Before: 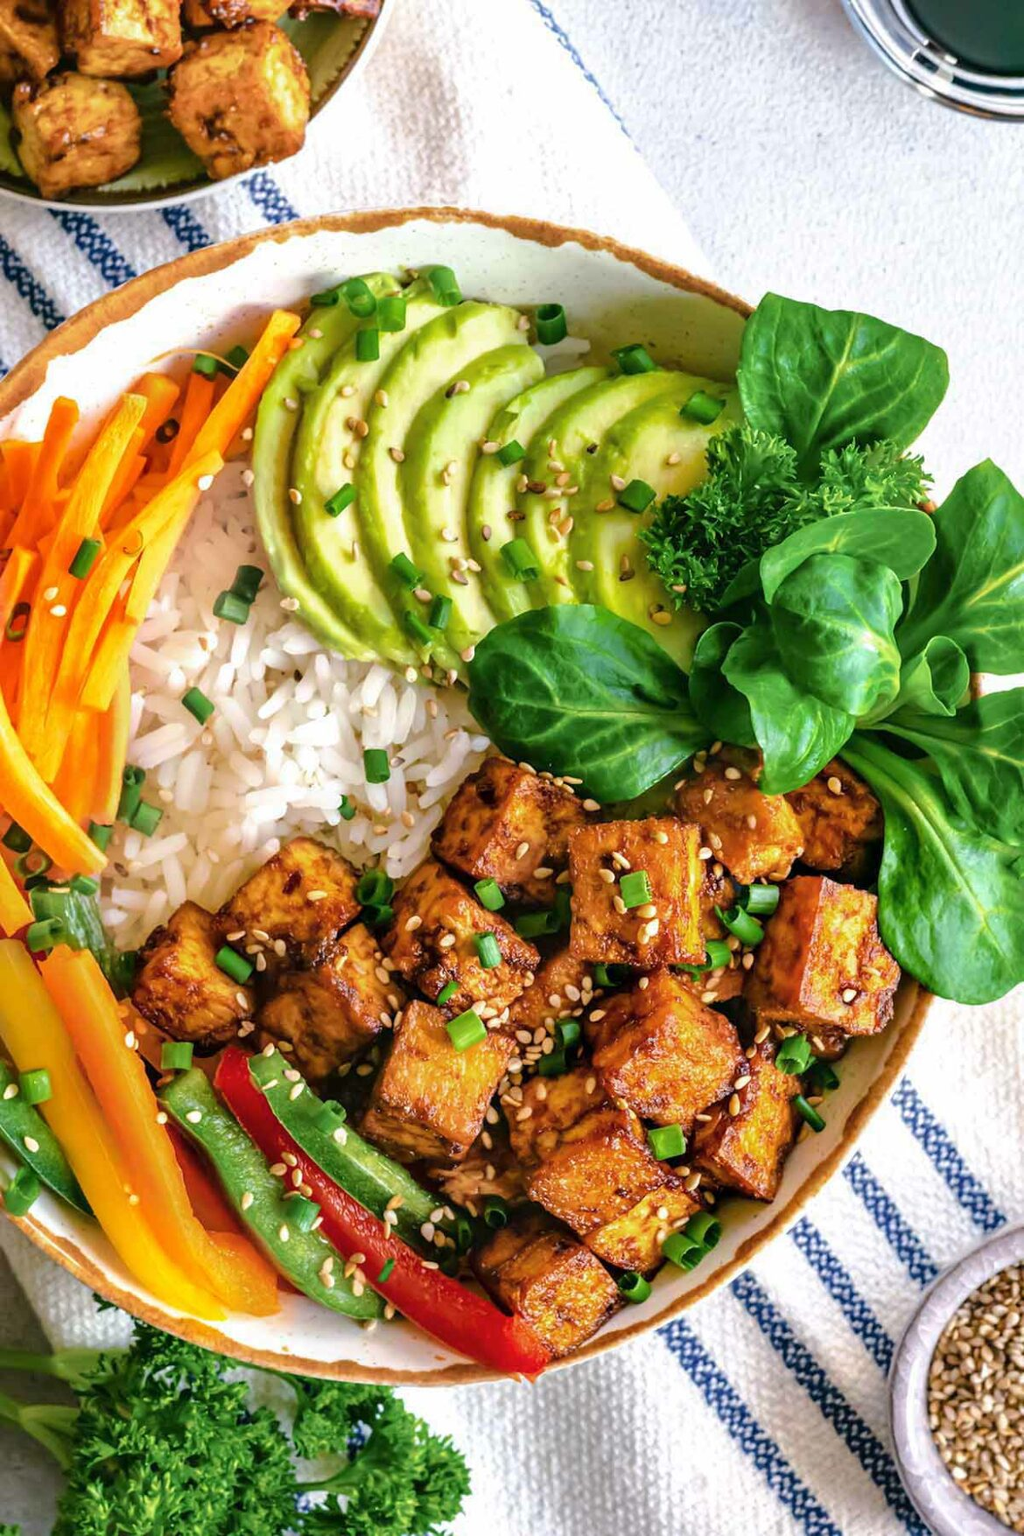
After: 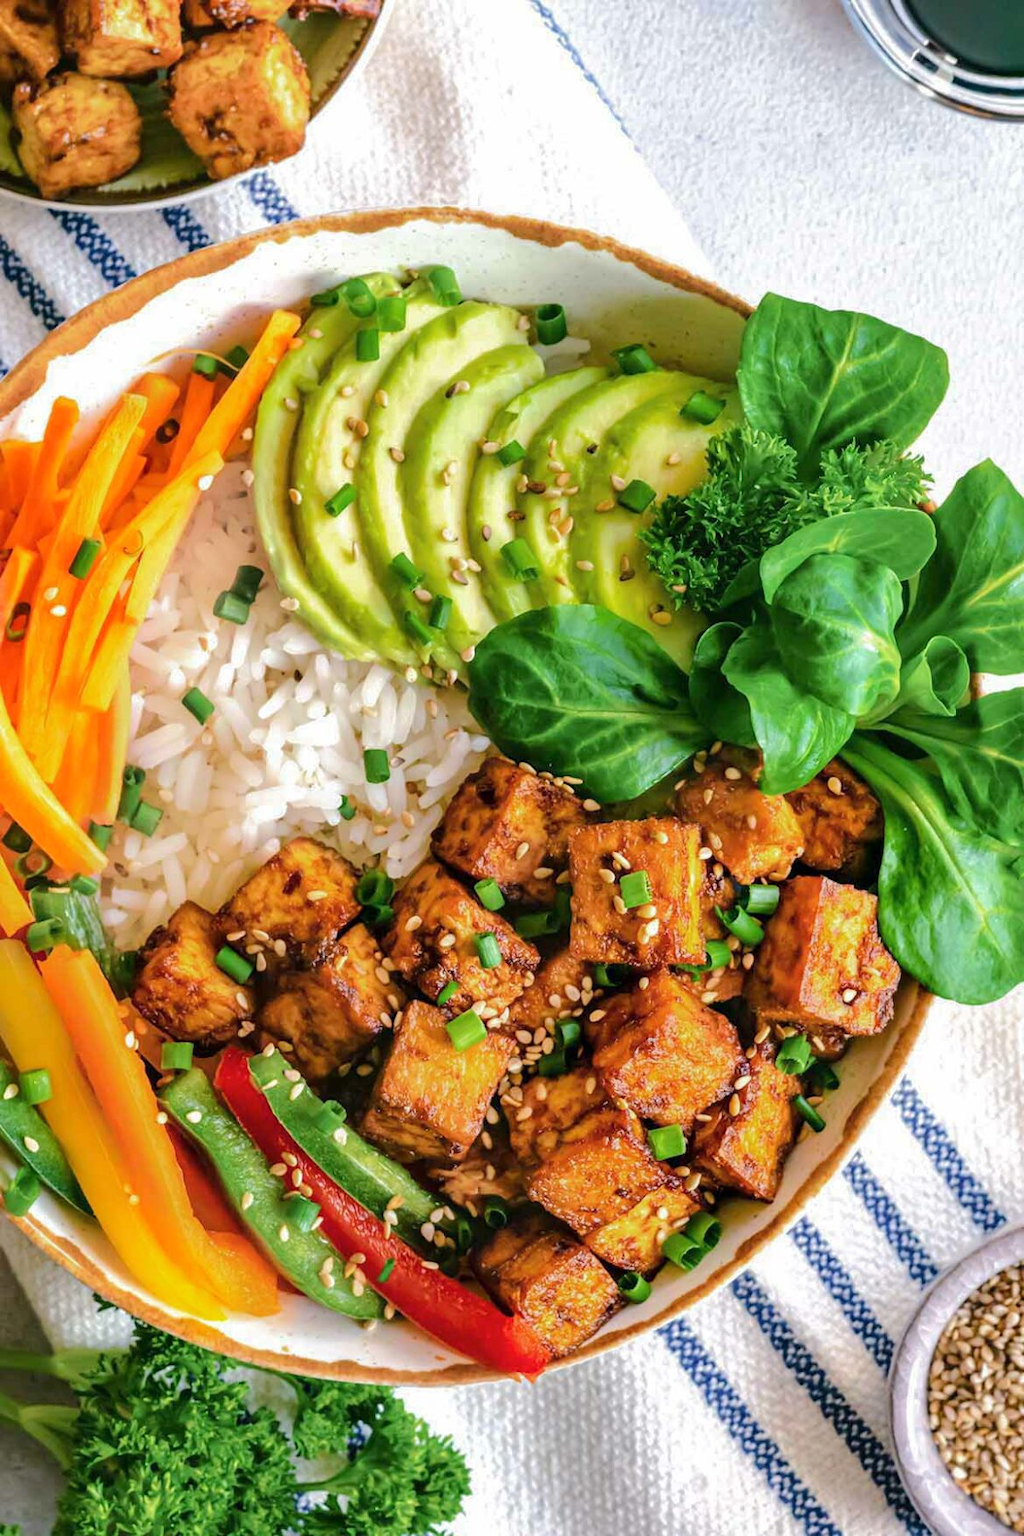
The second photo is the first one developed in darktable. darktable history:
base curve: curves: ch0 [(0, 0) (0.235, 0.266) (0.503, 0.496) (0.786, 0.72) (1, 1)]
